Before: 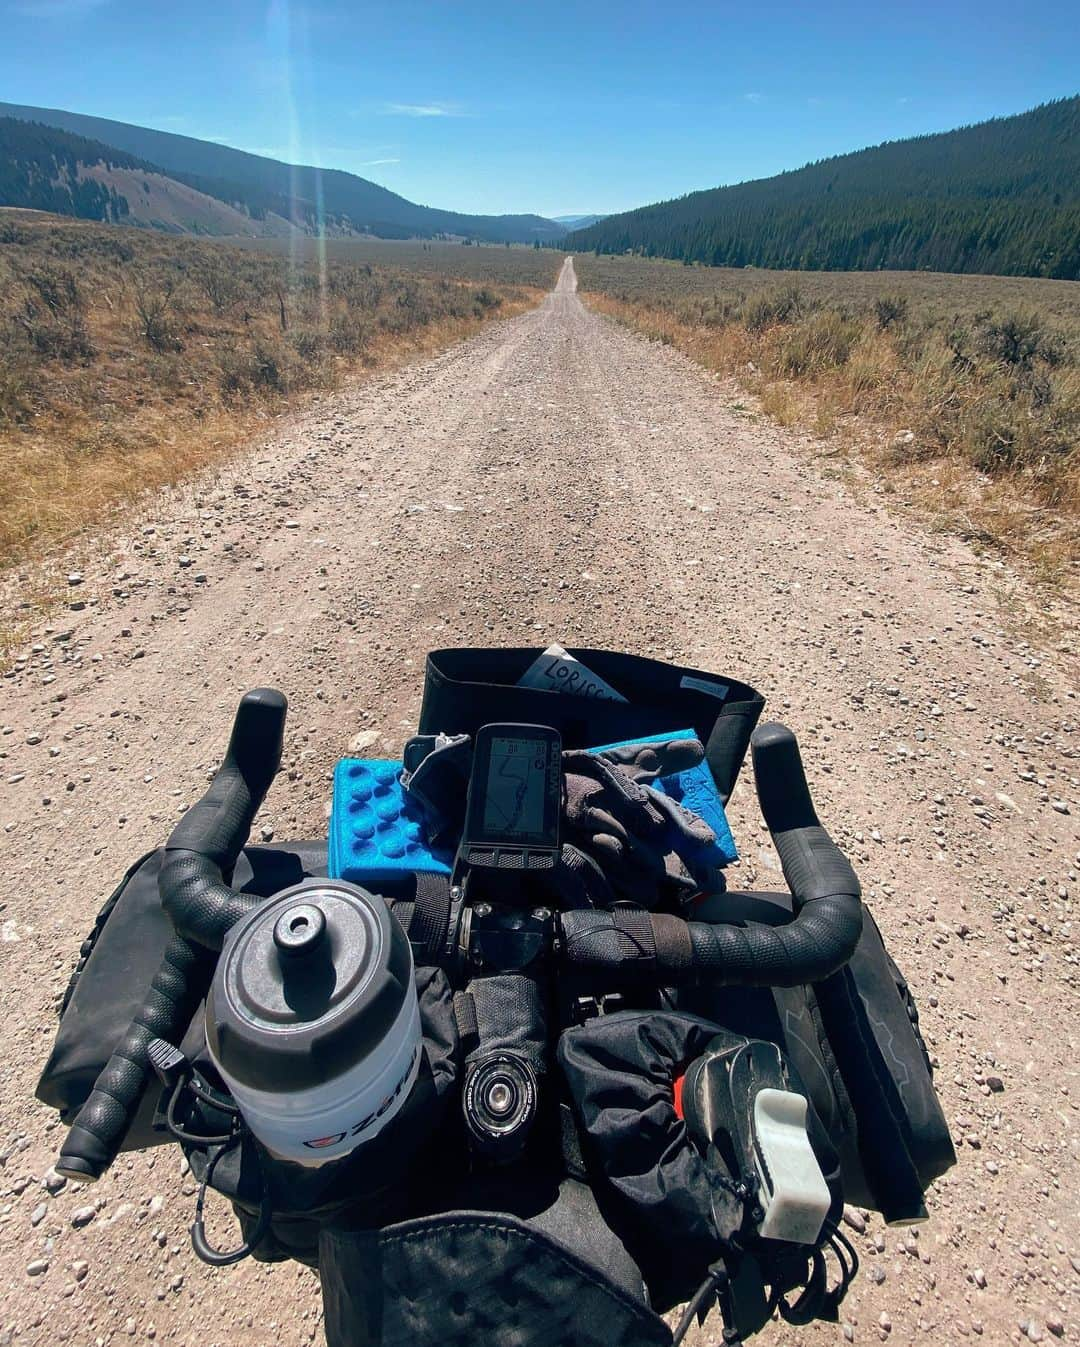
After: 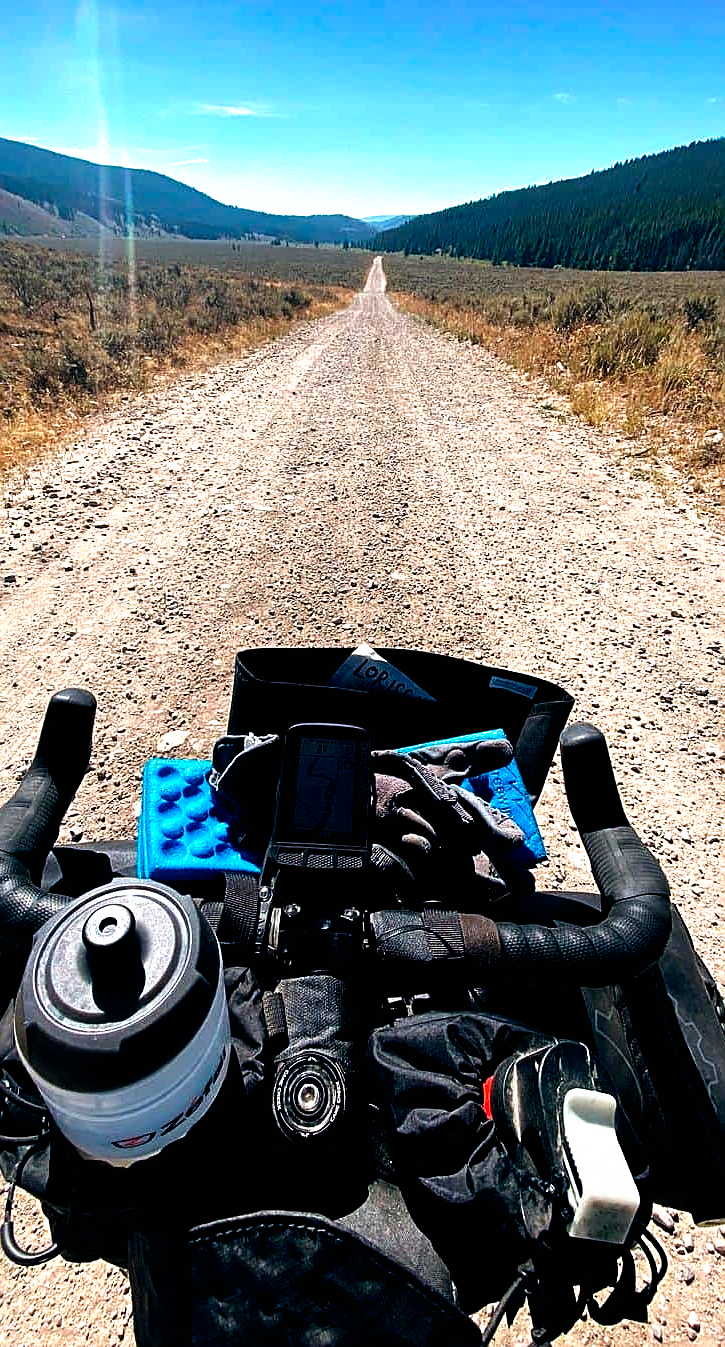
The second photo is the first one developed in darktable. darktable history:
filmic rgb: black relative exposure -8.21 EV, white relative exposure 2.22 EV, threshold 3.04 EV, hardness 7.2, latitude 86.51%, contrast 1.7, highlights saturation mix -3.23%, shadows ↔ highlights balance -2.16%, preserve chrominance no, color science v5 (2021), contrast in shadows safe, contrast in highlights safe, enable highlight reconstruction true
sharpen: on, module defaults
crop and rotate: left 17.697%, right 15.143%
